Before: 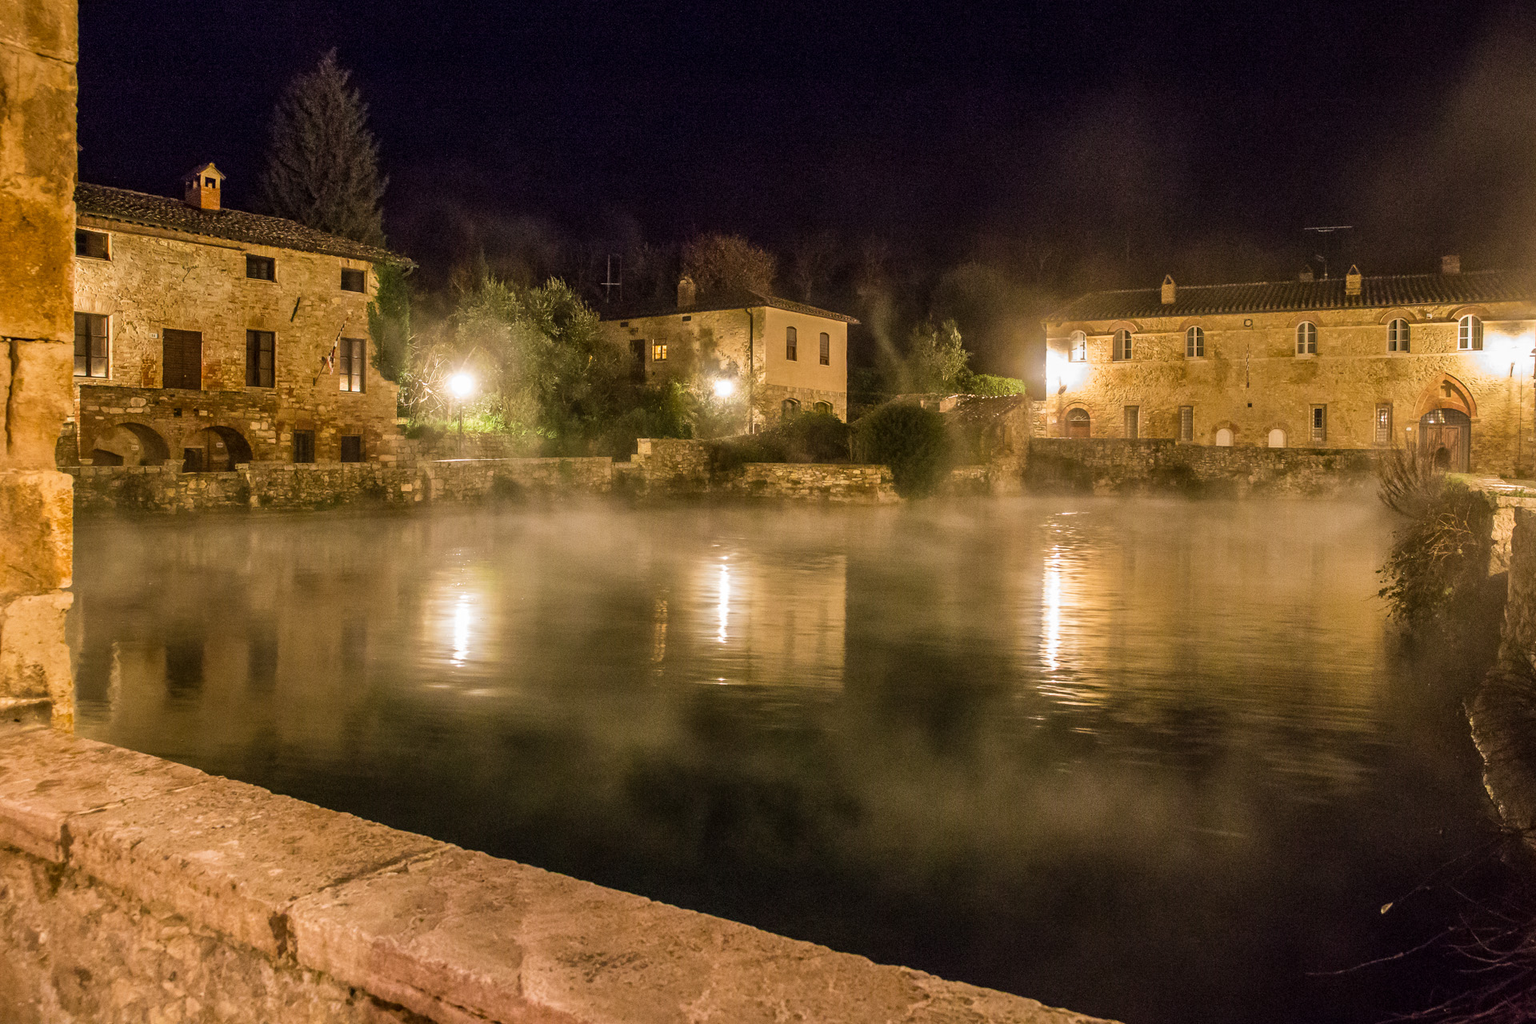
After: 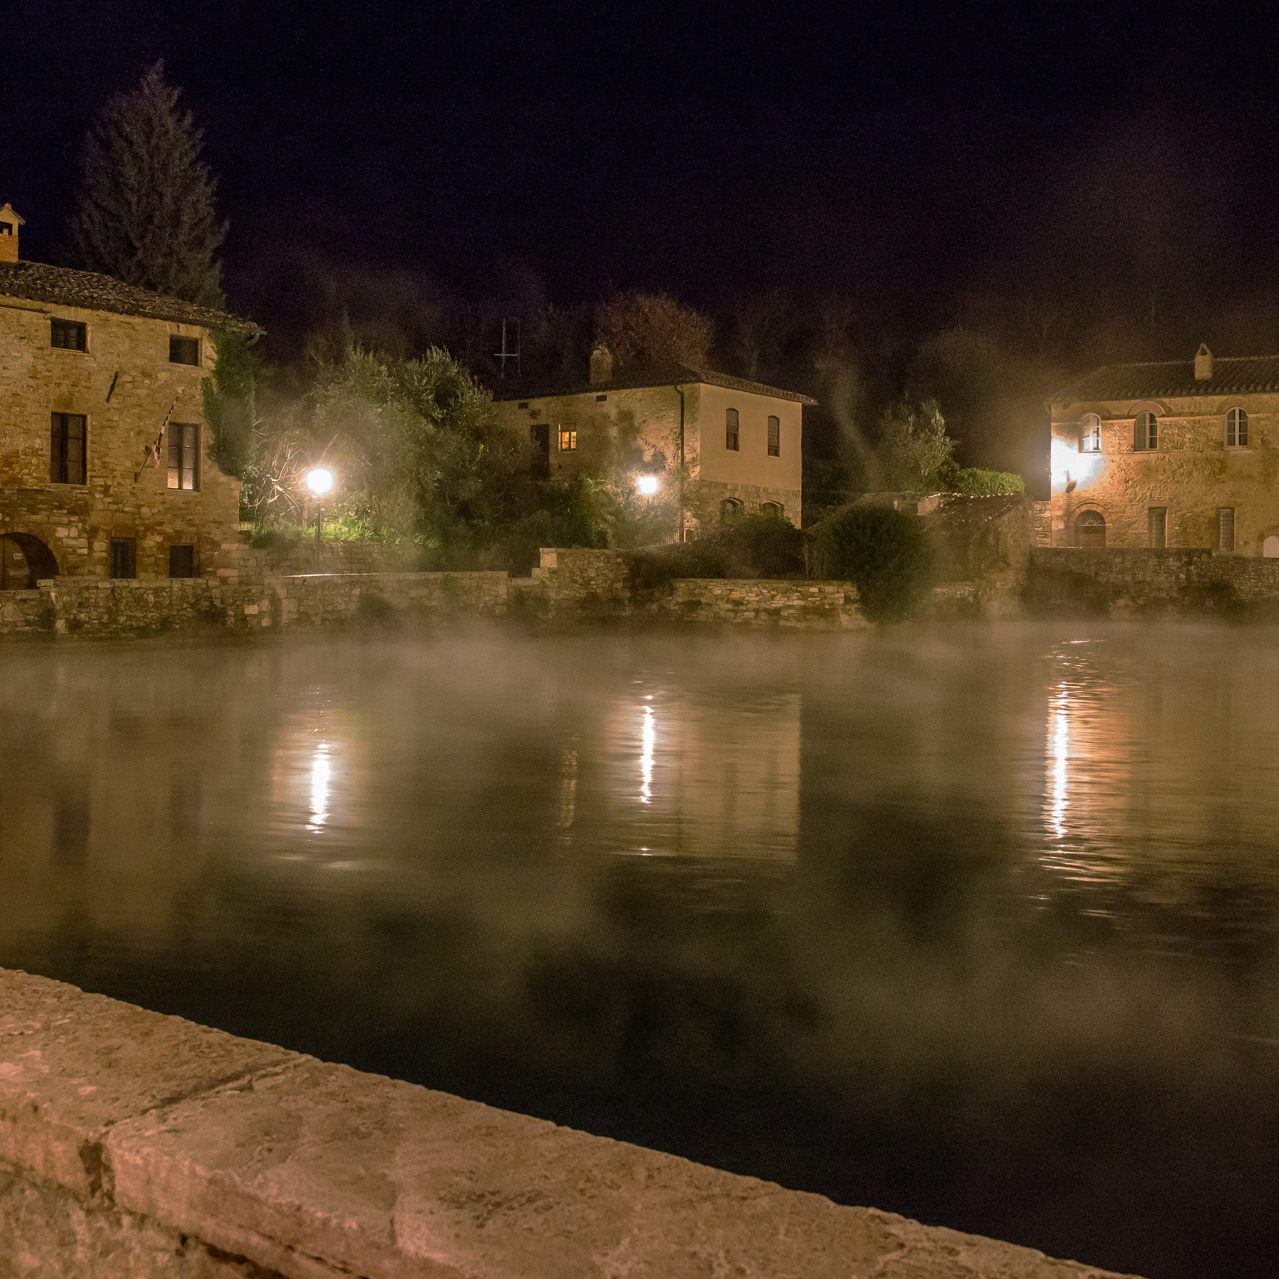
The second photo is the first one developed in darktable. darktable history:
crop and rotate: left 13.426%, right 19.927%
base curve: curves: ch0 [(0, 0) (0.841, 0.609) (1, 1)], preserve colors none
